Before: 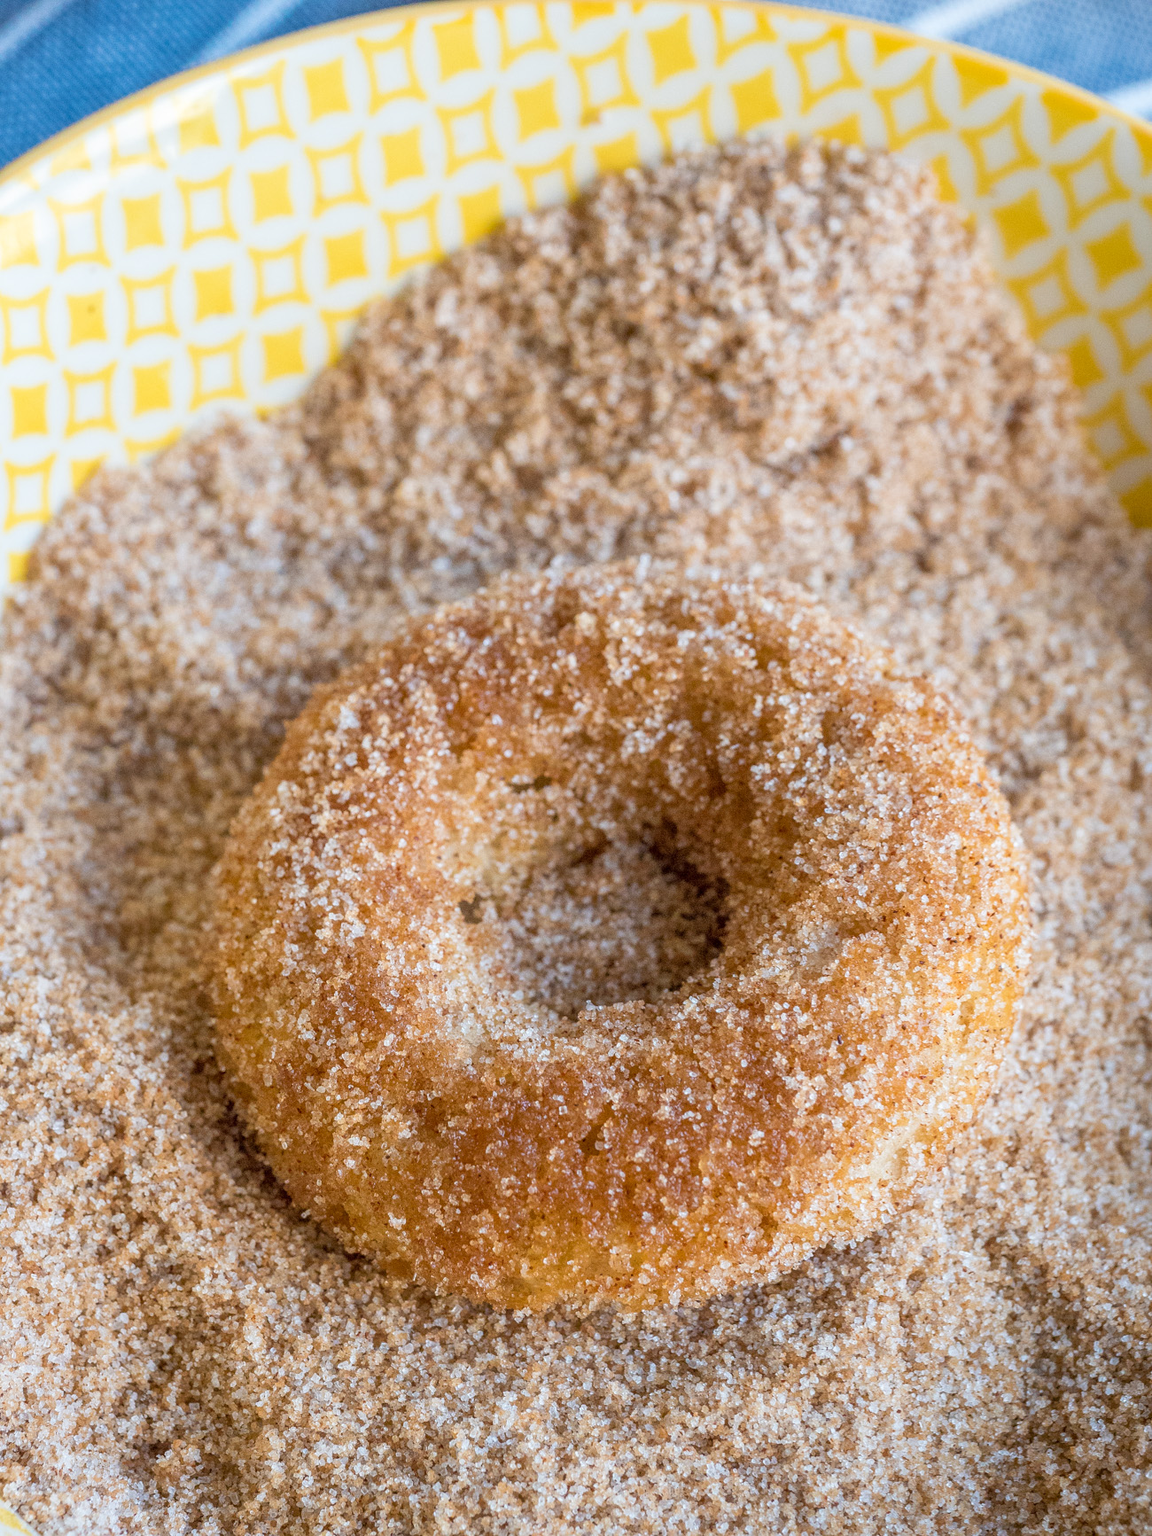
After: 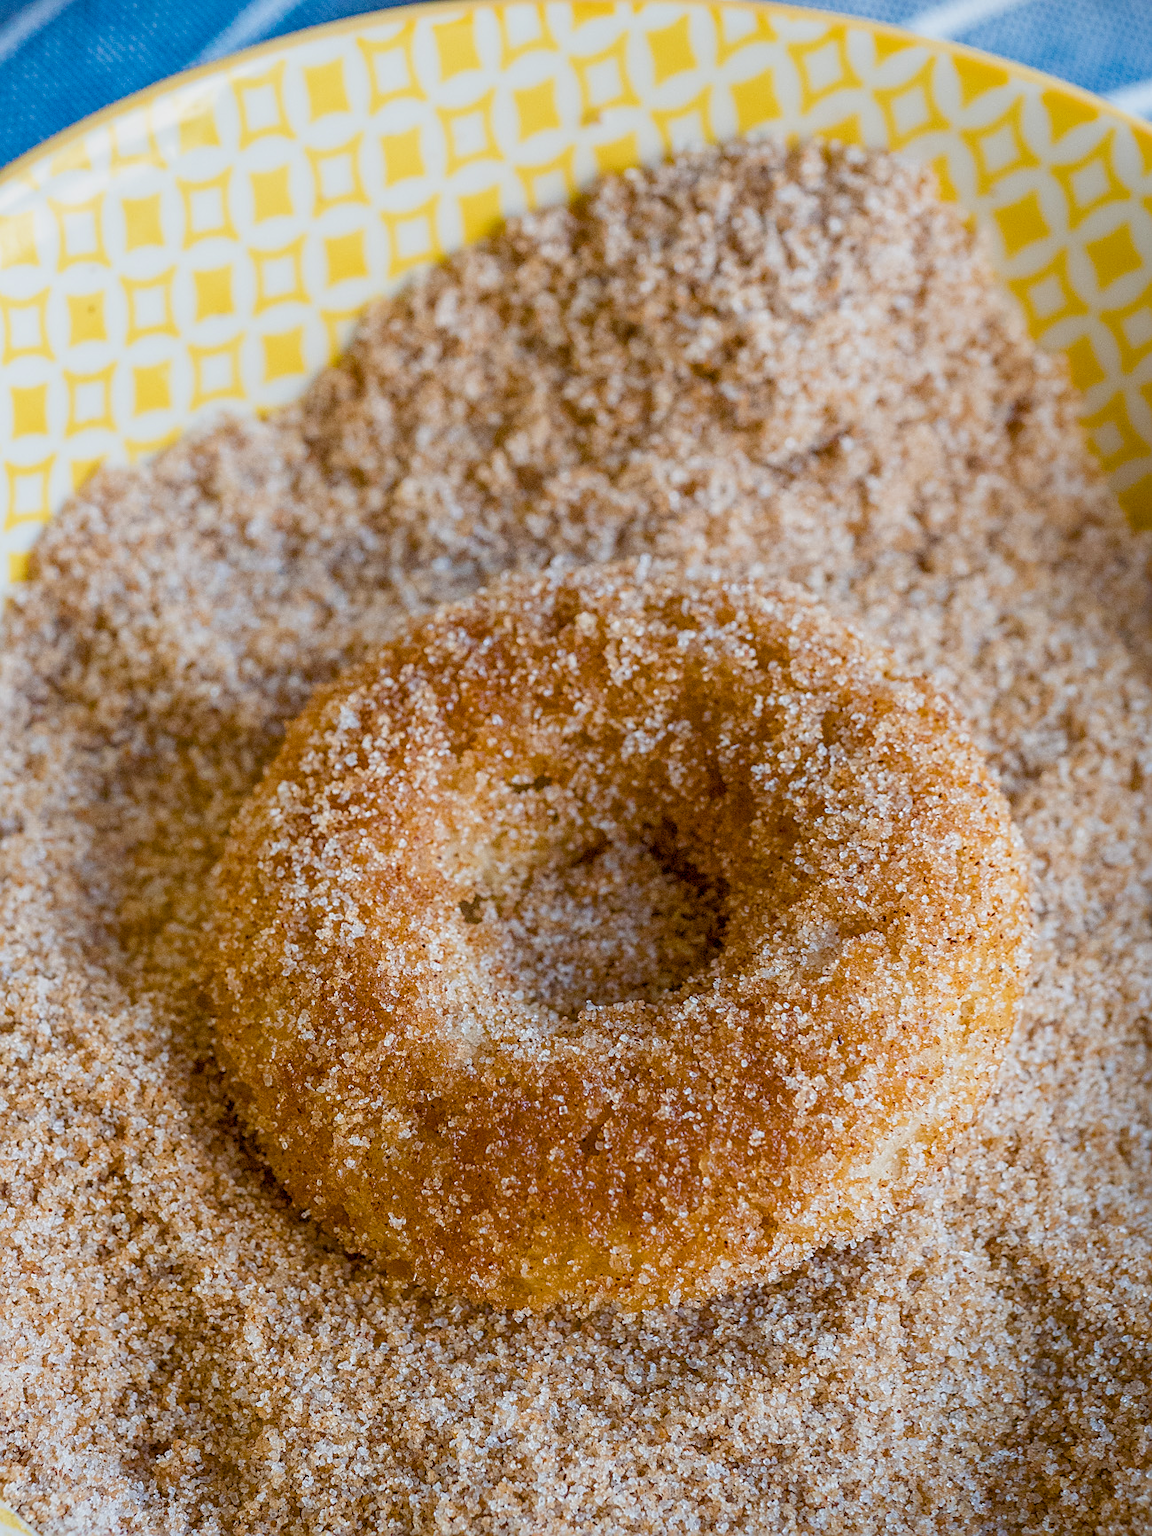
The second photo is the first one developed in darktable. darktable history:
color balance rgb: perceptual saturation grading › global saturation 20%, perceptual saturation grading › highlights -25.634%, perceptual saturation grading › shadows 49.662%
tone equalizer: -8 EV 0.244 EV, -7 EV 0.402 EV, -6 EV 0.454 EV, -5 EV 0.241 EV, -3 EV -0.265 EV, -2 EV -0.413 EV, -1 EV -0.428 EV, +0 EV -0.255 EV
sharpen: on, module defaults
